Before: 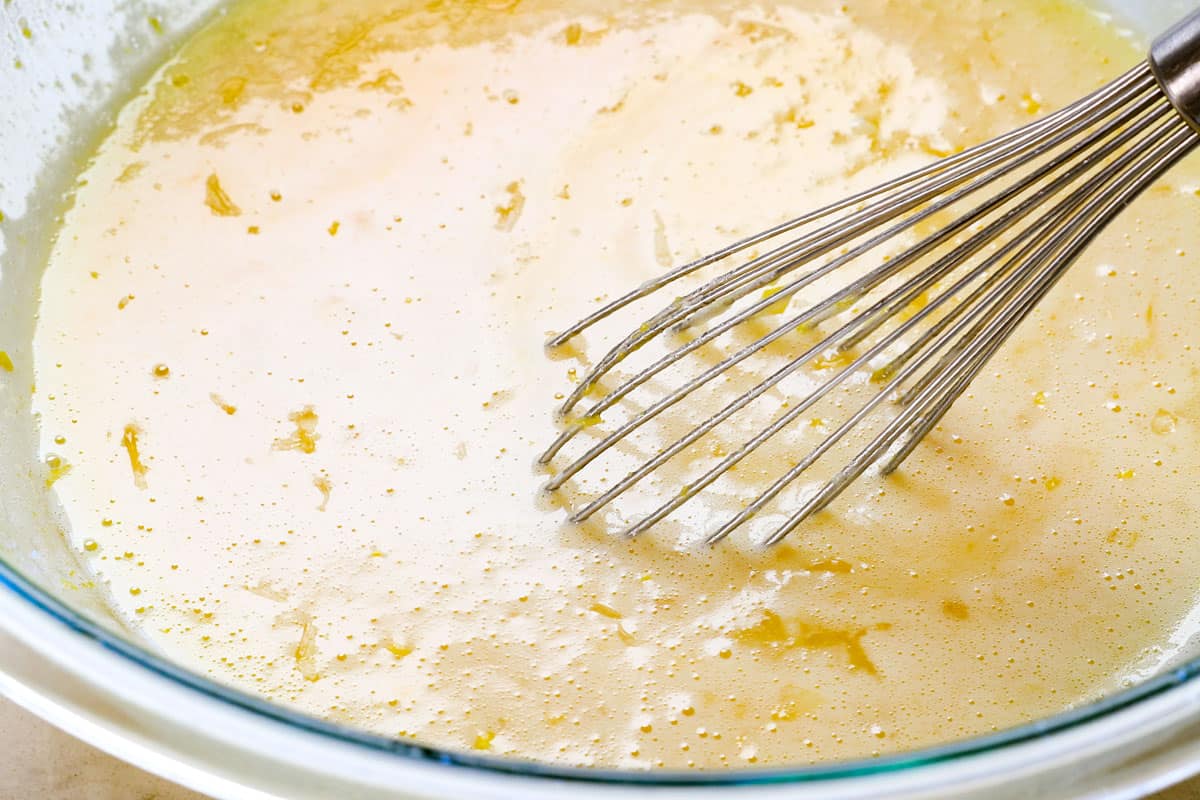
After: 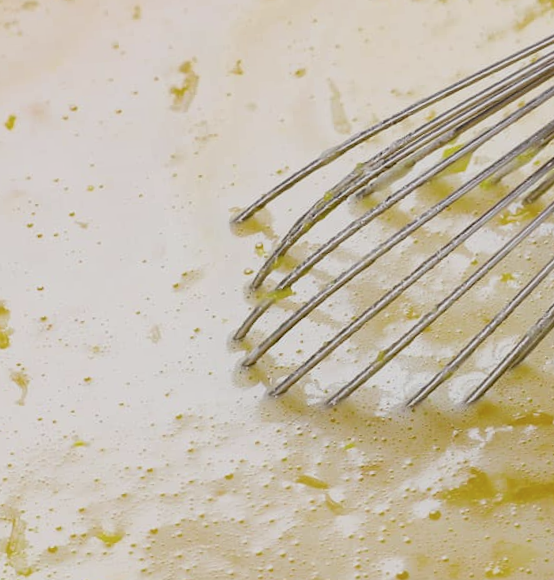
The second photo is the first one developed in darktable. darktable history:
exposure: exposure -0.492 EV, compensate highlight preservation false
crop and rotate: angle 0.02°, left 24.353%, top 13.219%, right 26.156%, bottom 8.224%
color zones: curves: ch1 [(0.113, 0.438) (0.75, 0.5)]; ch2 [(0.12, 0.526) (0.75, 0.5)]
rotate and perspective: rotation -4.57°, crop left 0.054, crop right 0.944, crop top 0.087, crop bottom 0.914
